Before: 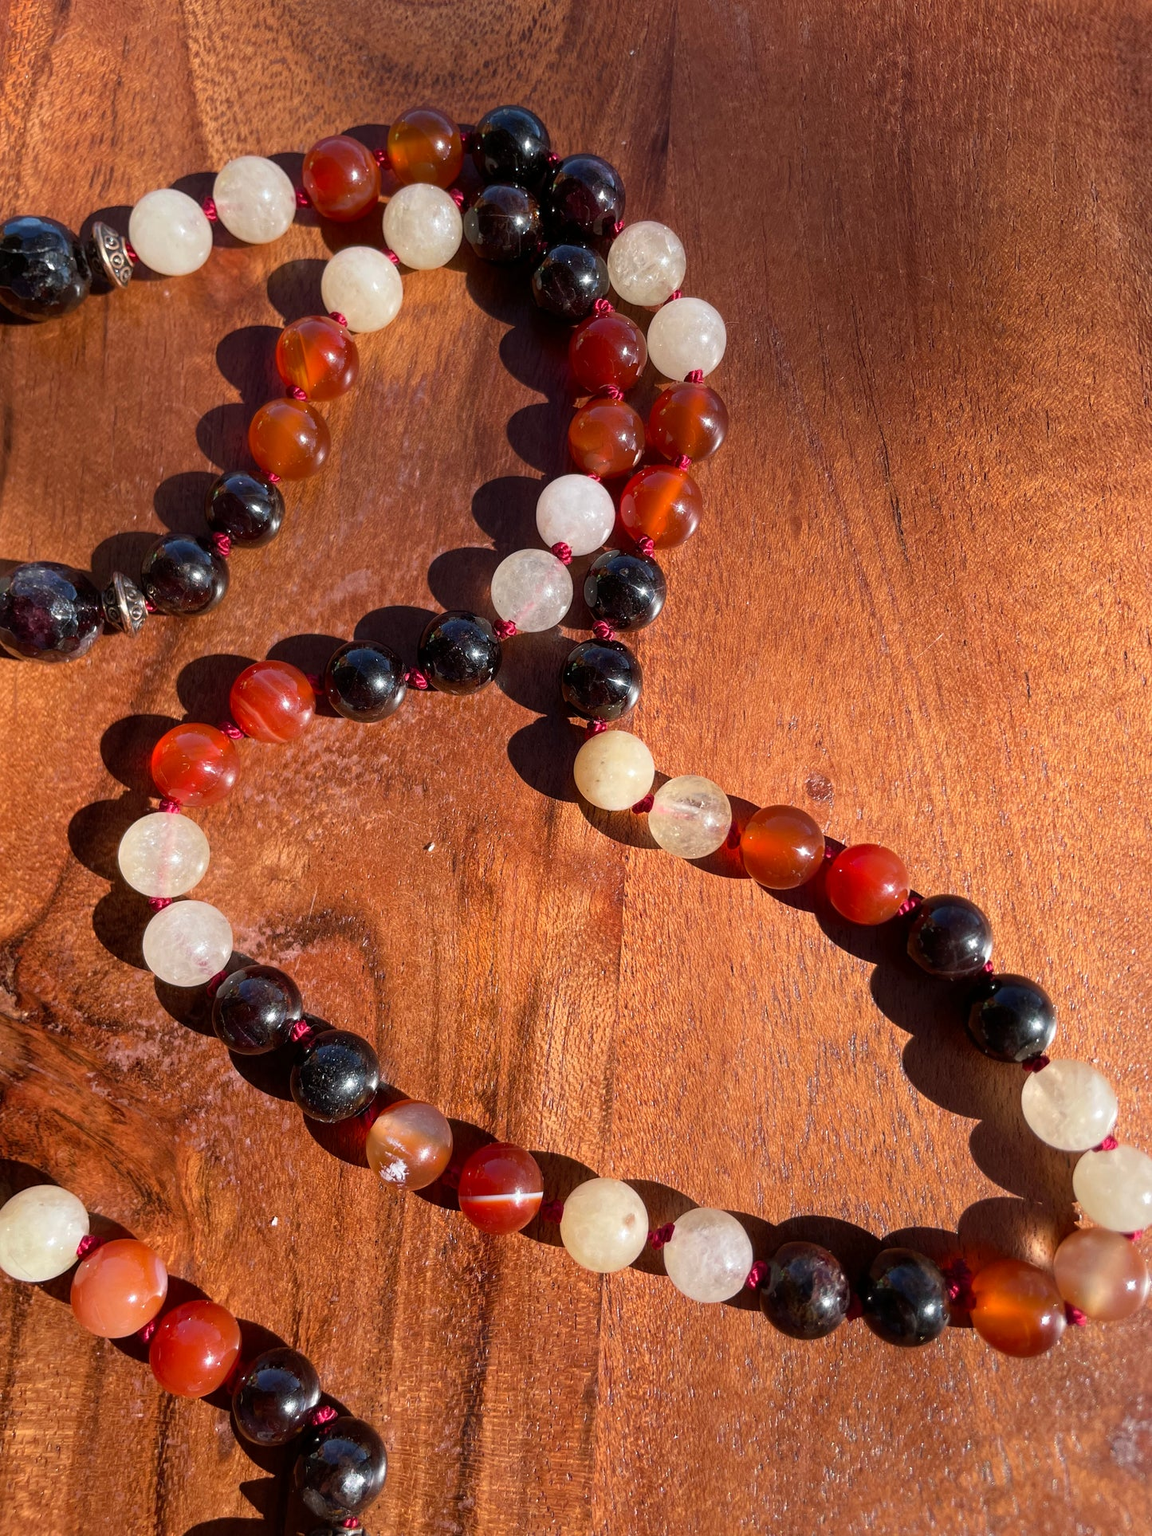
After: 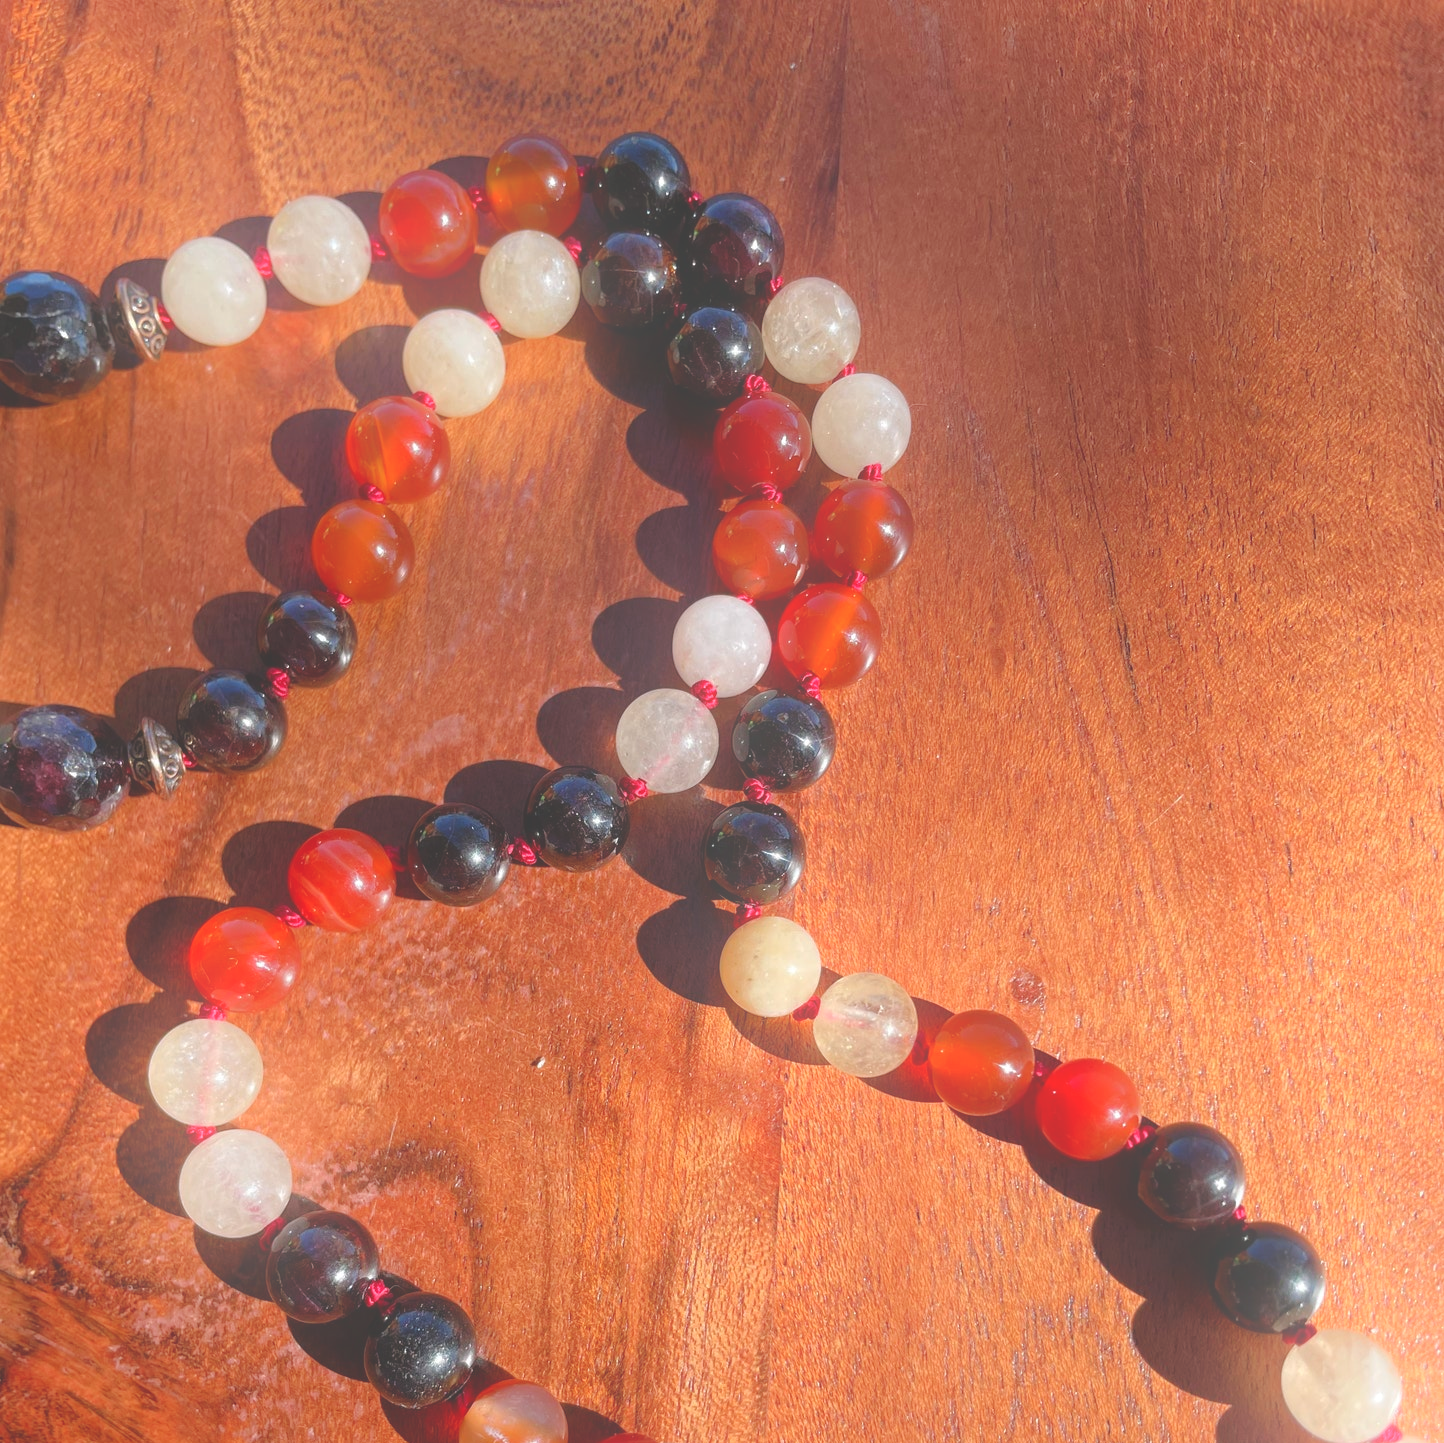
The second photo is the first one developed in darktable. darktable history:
tone curve: curves: ch0 [(0, 0) (0.004, 0.008) (0.077, 0.156) (0.169, 0.29) (0.774, 0.774) (1, 1)], color space Lab, linked channels, preserve colors none
exposure: black level correction -0.015, compensate highlight preservation false
crop: bottom 24.967%
bloom: on, module defaults
